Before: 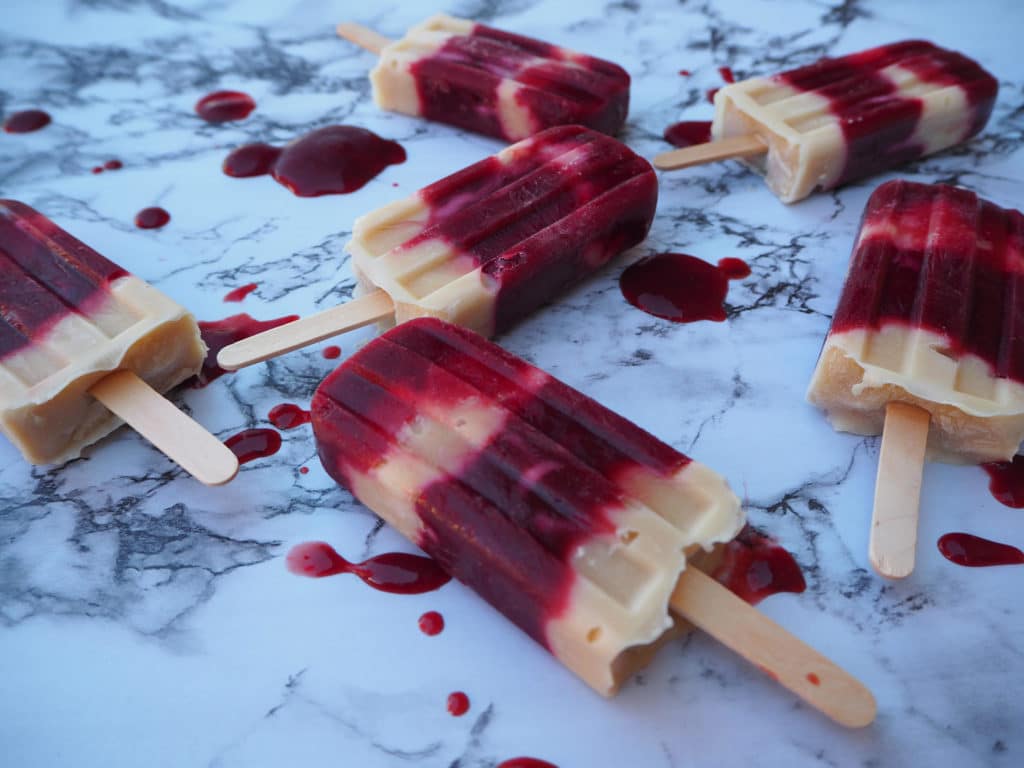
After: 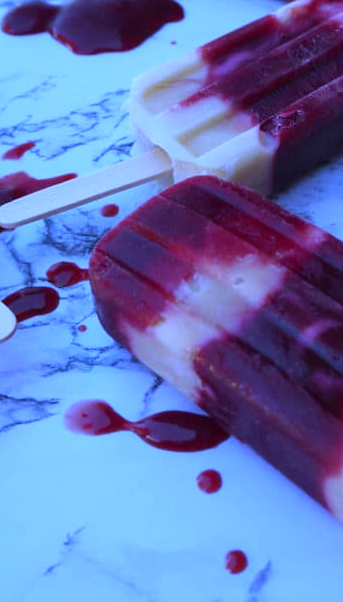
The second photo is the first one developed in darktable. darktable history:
rotate and perspective: automatic cropping original format, crop left 0, crop top 0
white balance: red 0.766, blue 1.537
exposure: compensate highlight preservation false
crop and rotate: left 21.77%, top 18.528%, right 44.676%, bottom 2.997%
